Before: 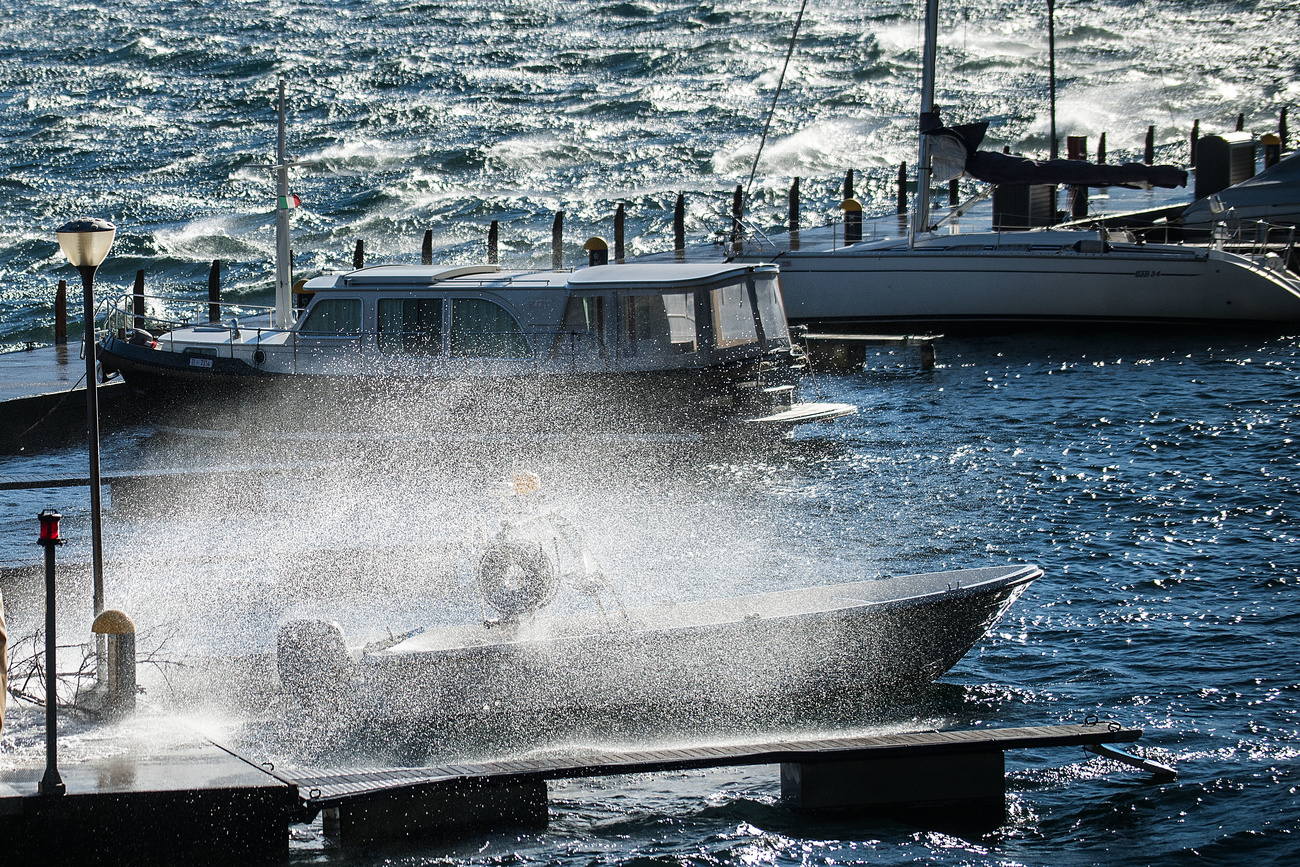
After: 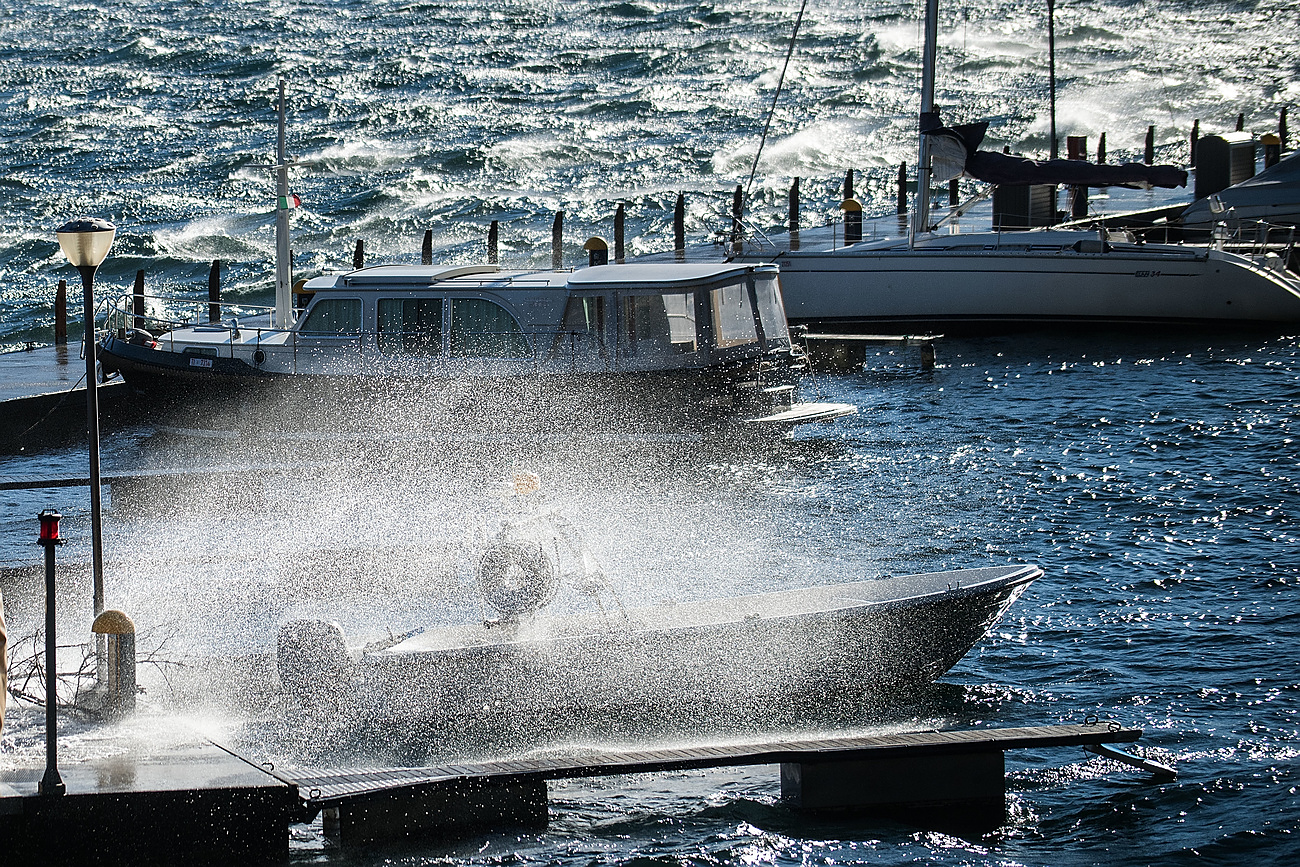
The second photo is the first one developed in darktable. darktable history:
sharpen: radius 0.973, amount 0.616
